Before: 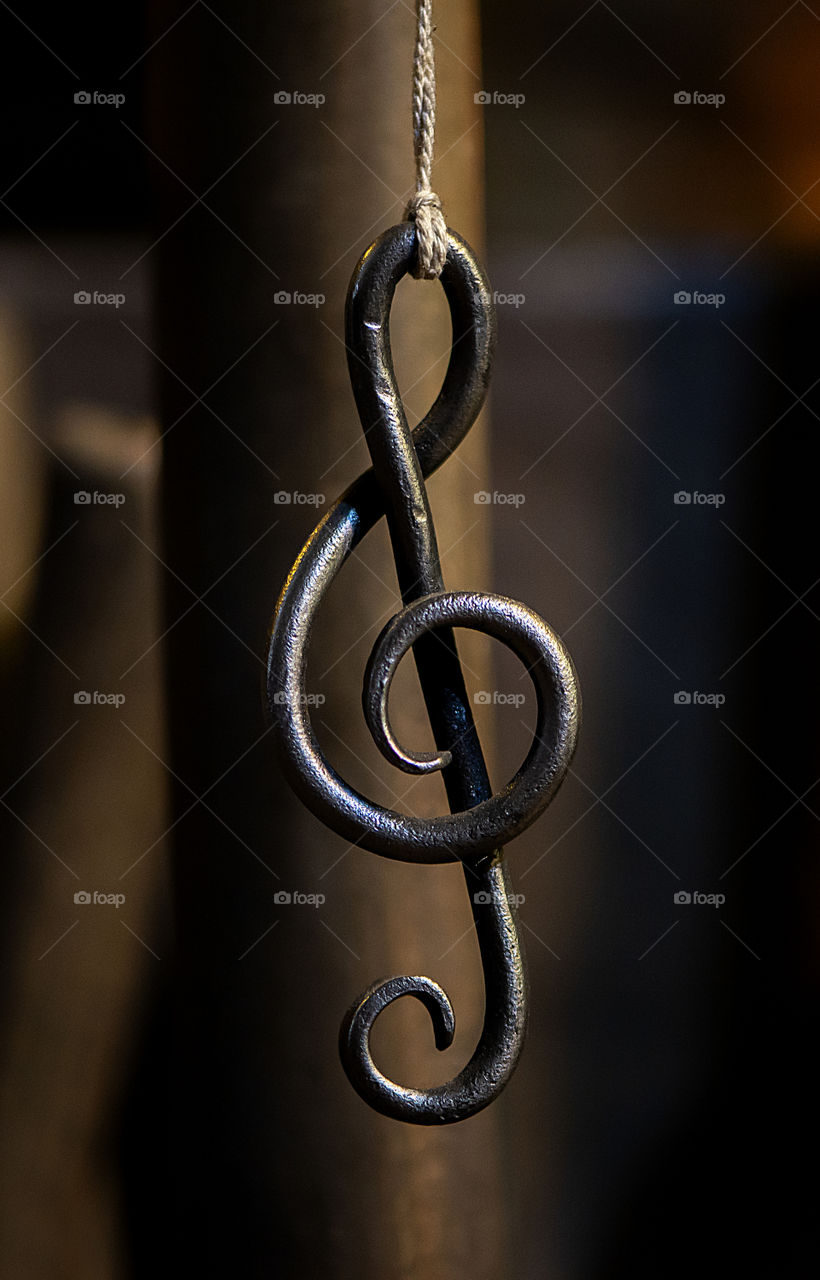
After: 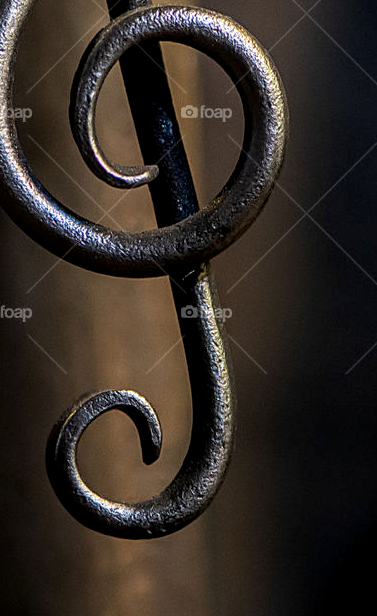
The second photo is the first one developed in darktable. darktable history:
local contrast: detail 130%
crop: left 35.769%, top 45.825%, right 18.172%, bottom 5.999%
